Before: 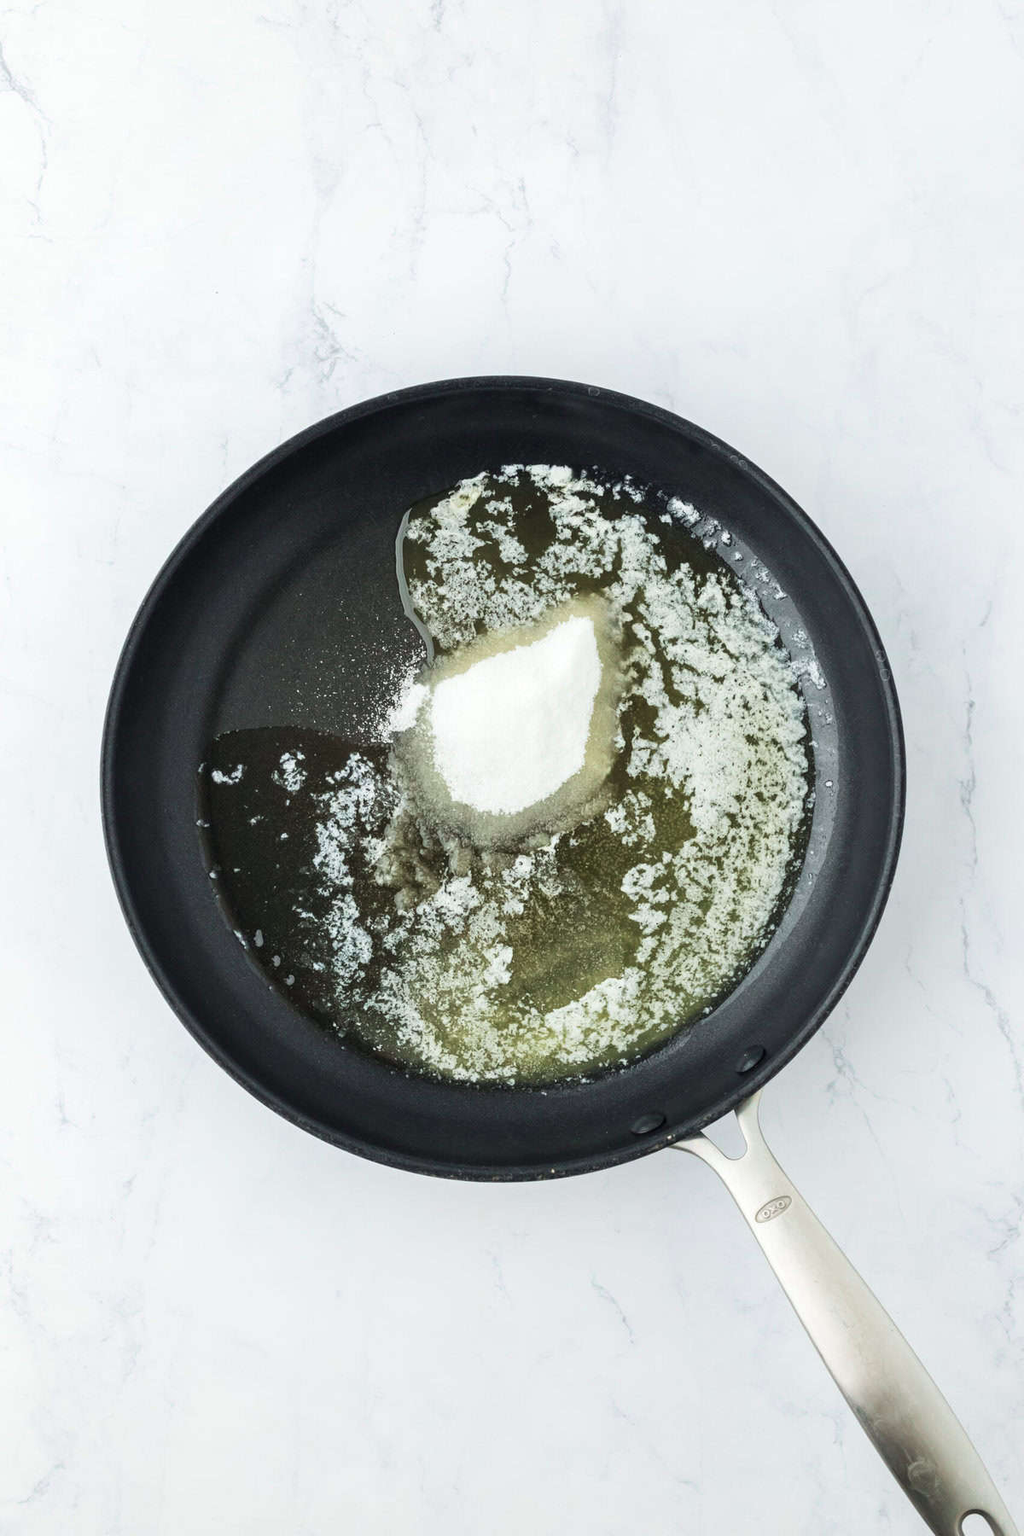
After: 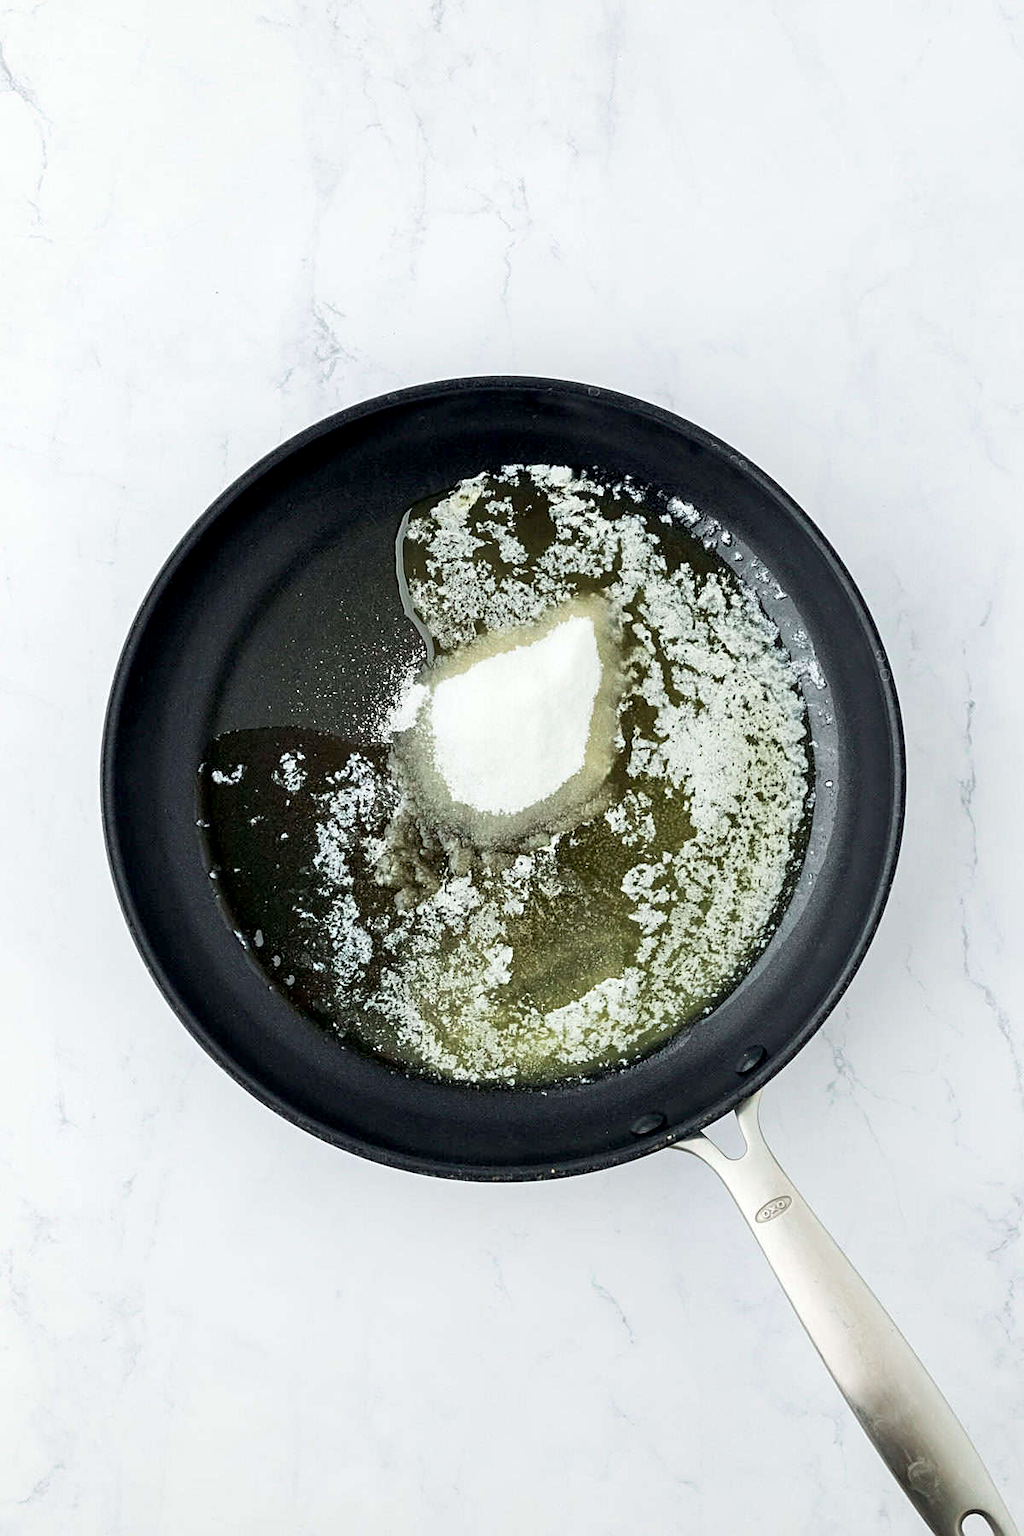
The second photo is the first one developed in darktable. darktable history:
sharpen: on, module defaults
exposure: black level correction 0.009, compensate highlight preservation false
